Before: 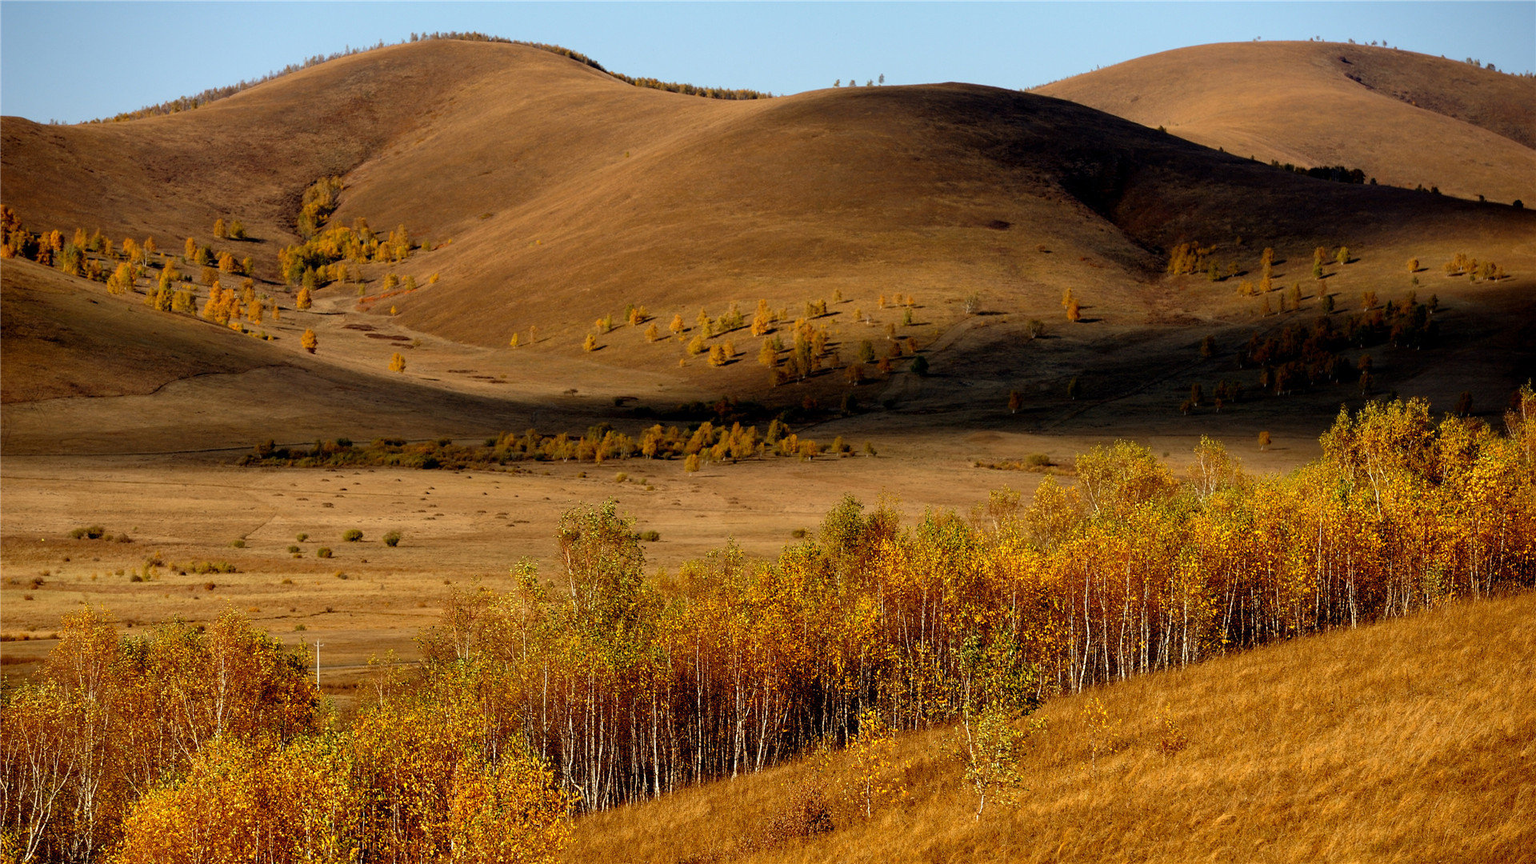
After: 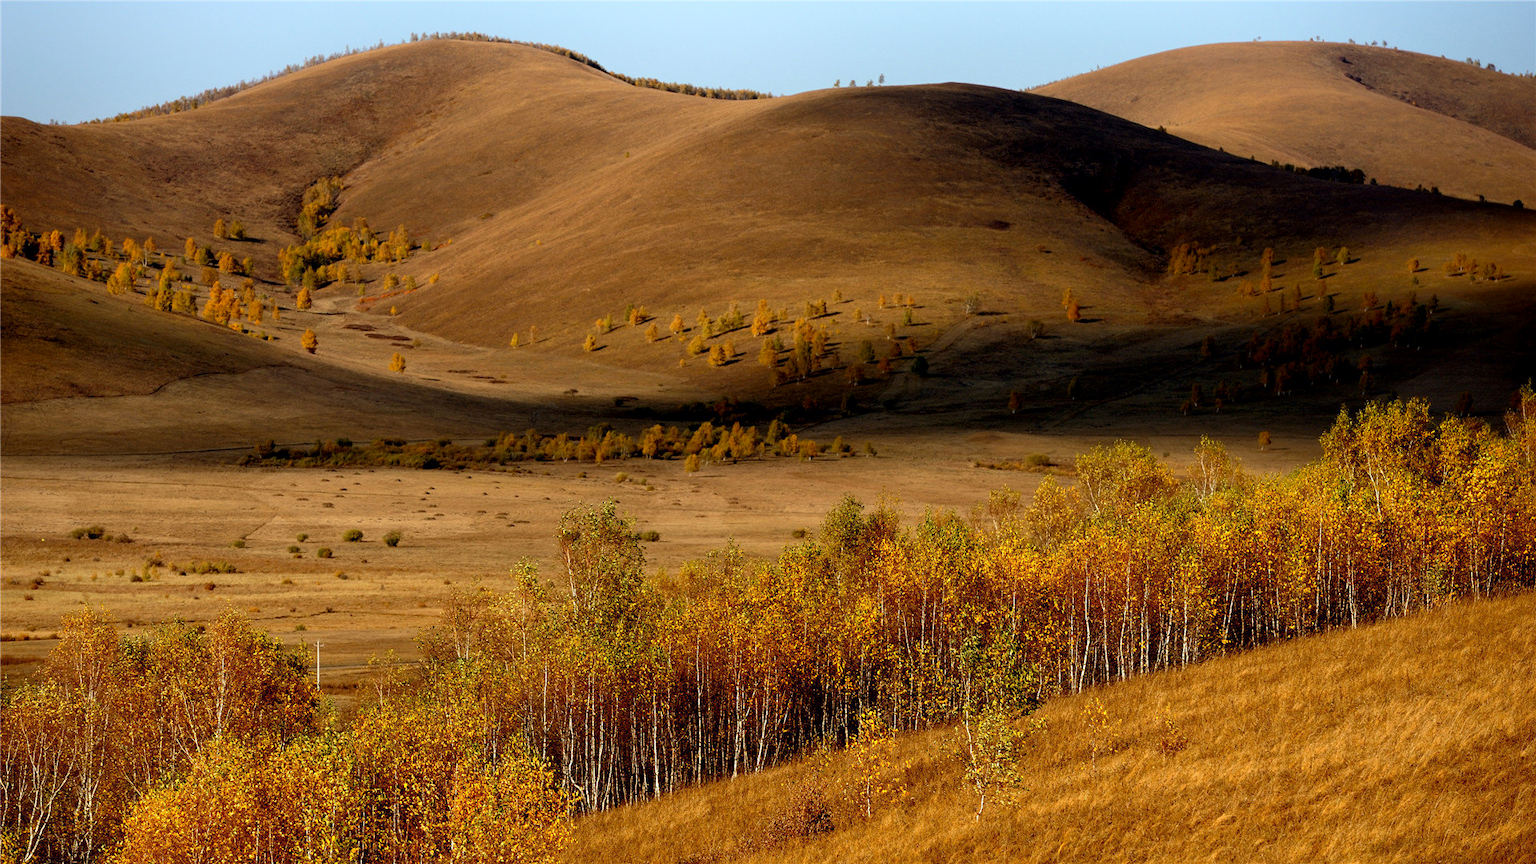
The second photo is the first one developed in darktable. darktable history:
shadows and highlights: shadows -40.2, highlights 64.64, soften with gaussian
color correction: highlights b* -0.016
local contrast: mode bilateral grid, contrast 100, coarseness 99, detail 108%, midtone range 0.2
